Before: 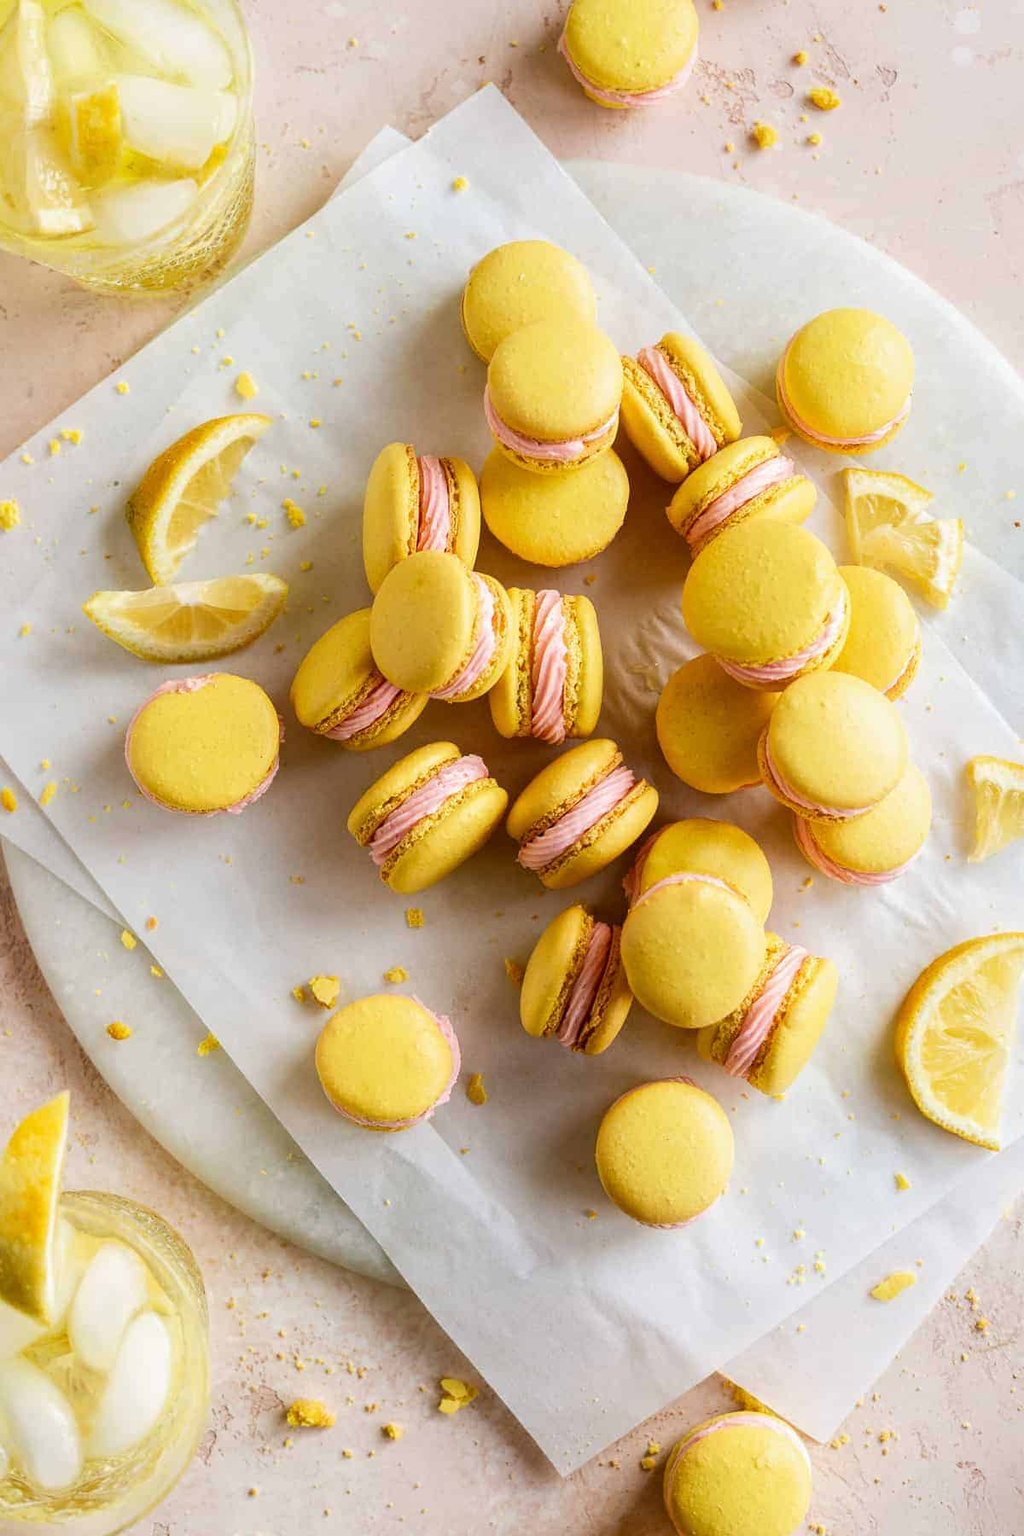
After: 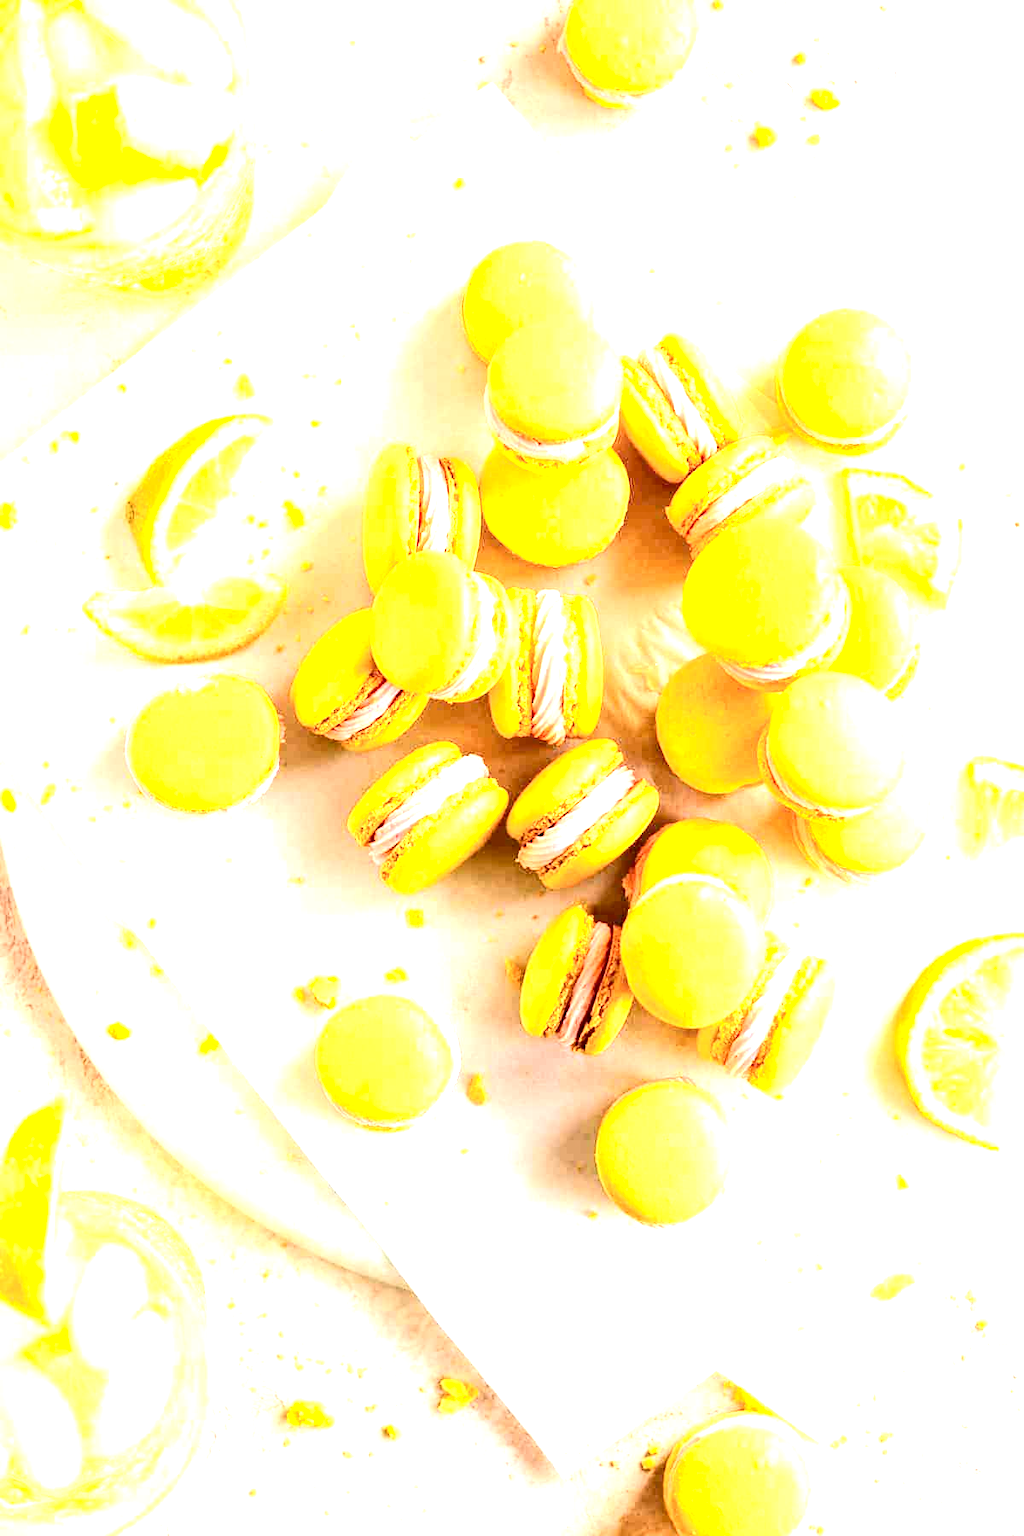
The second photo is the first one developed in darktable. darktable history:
exposure: exposure 2.211 EV, compensate highlight preservation false
contrast equalizer: y [[0.509, 0.517, 0.523, 0.523, 0.517, 0.509], [0.5 ×6], [0.5 ×6], [0 ×6], [0 ×6]]
contrast brightness saturation: contrast 0.28
